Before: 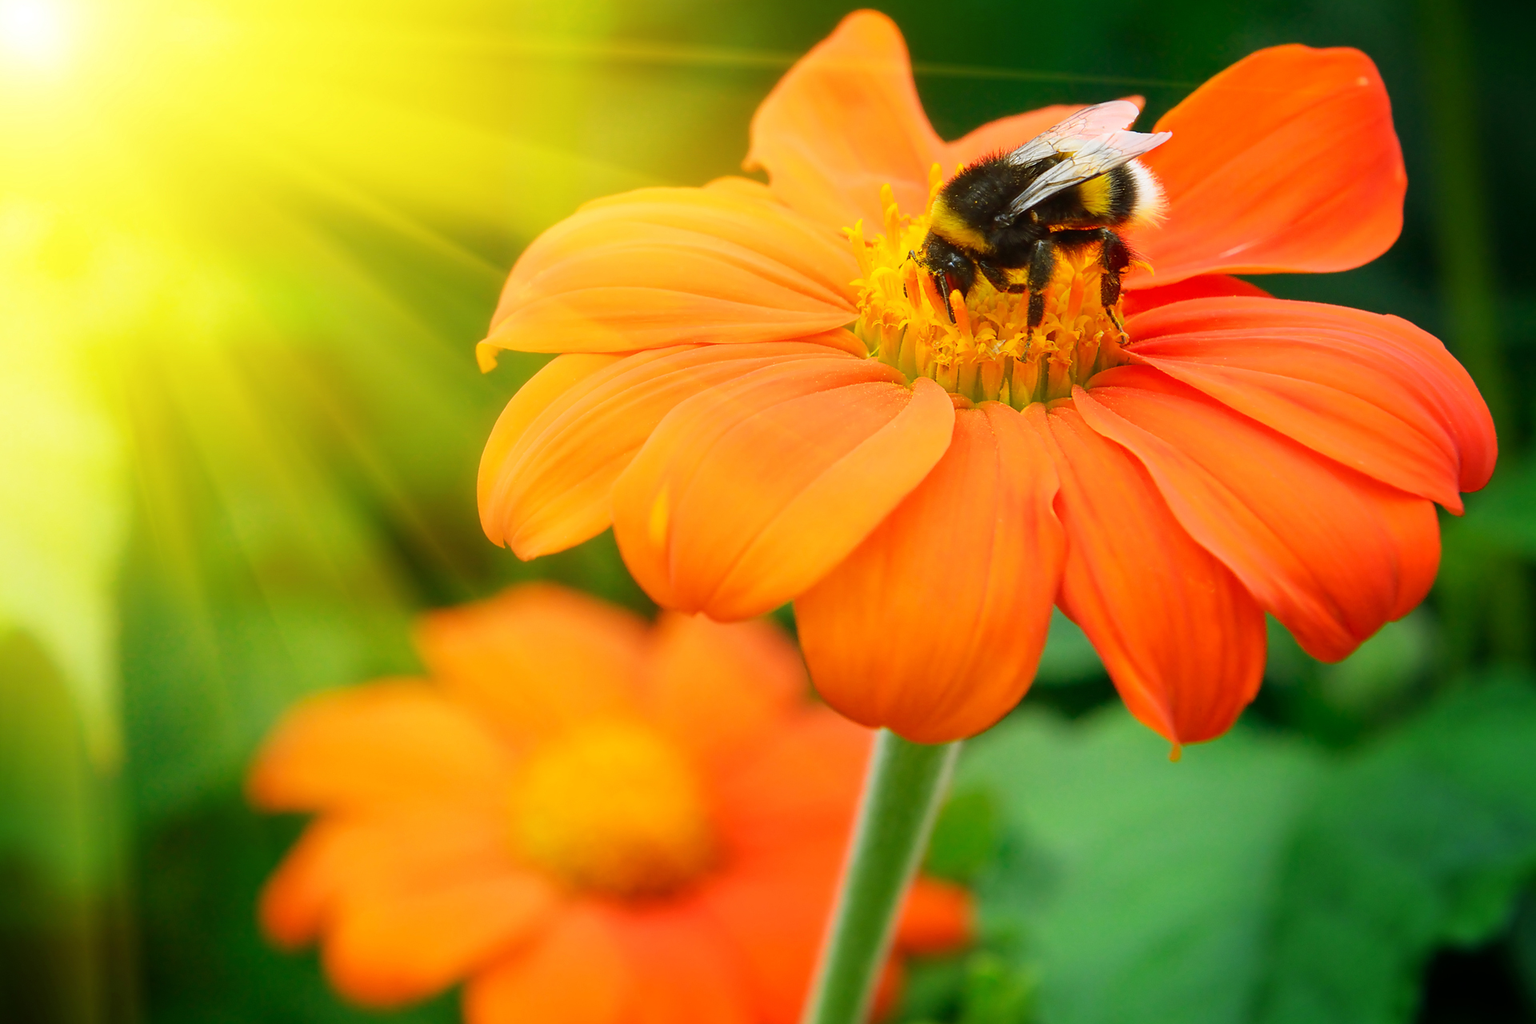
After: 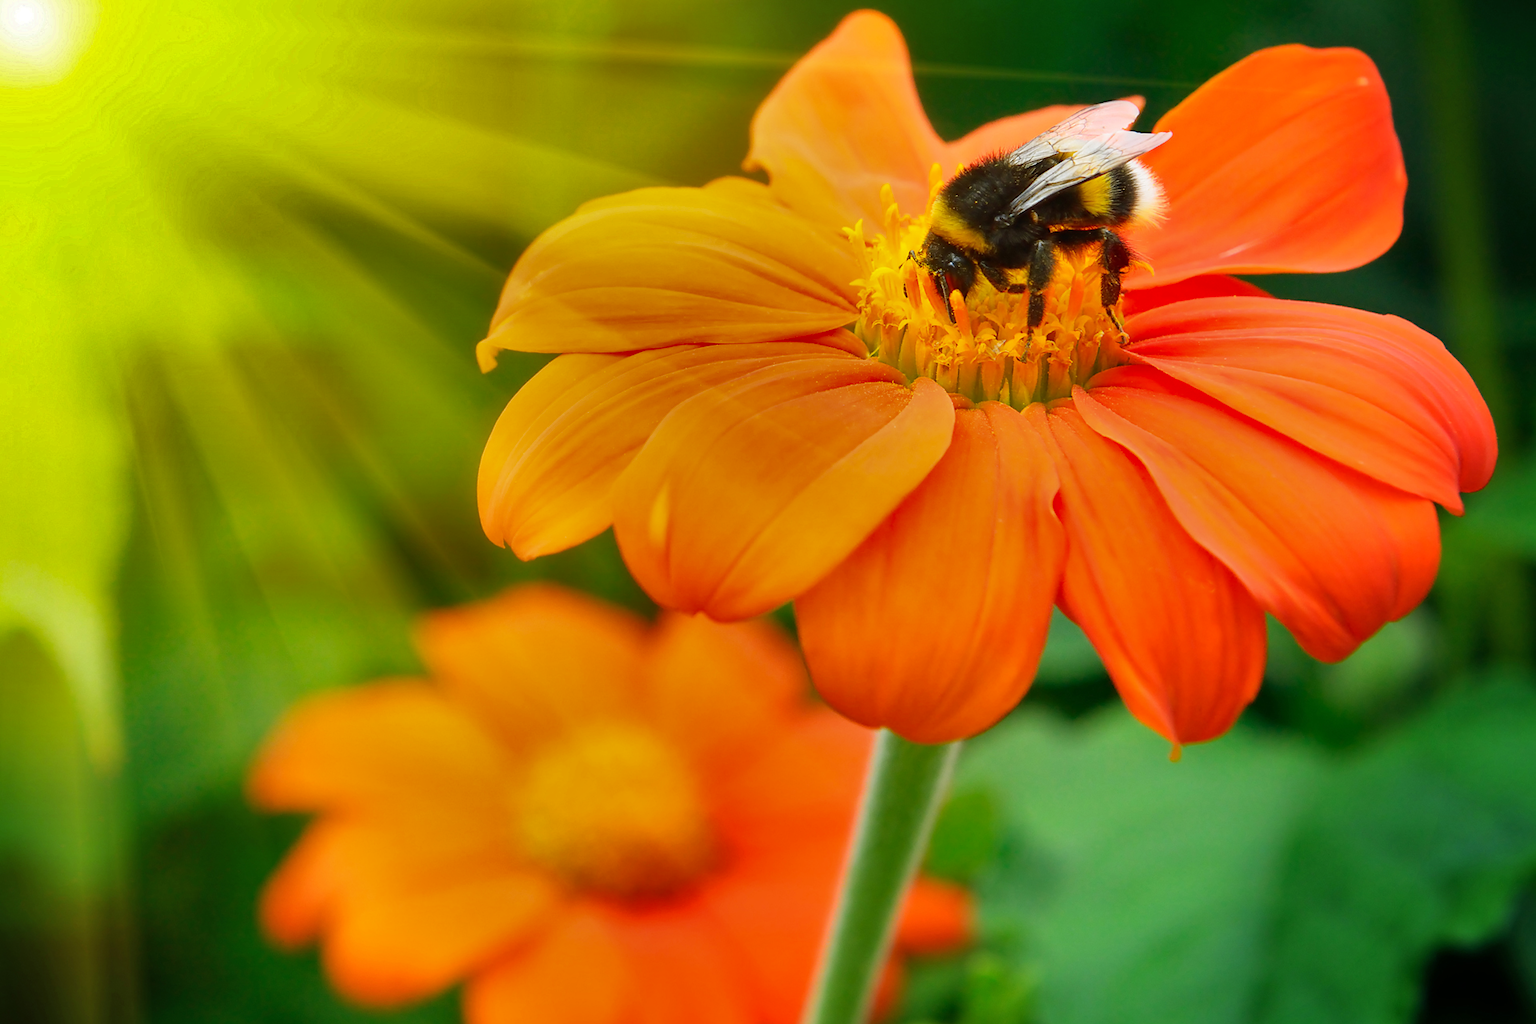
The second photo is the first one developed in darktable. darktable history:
shadows and highlights: shadows 24.74, highlights -79.16, soften with gaussian
